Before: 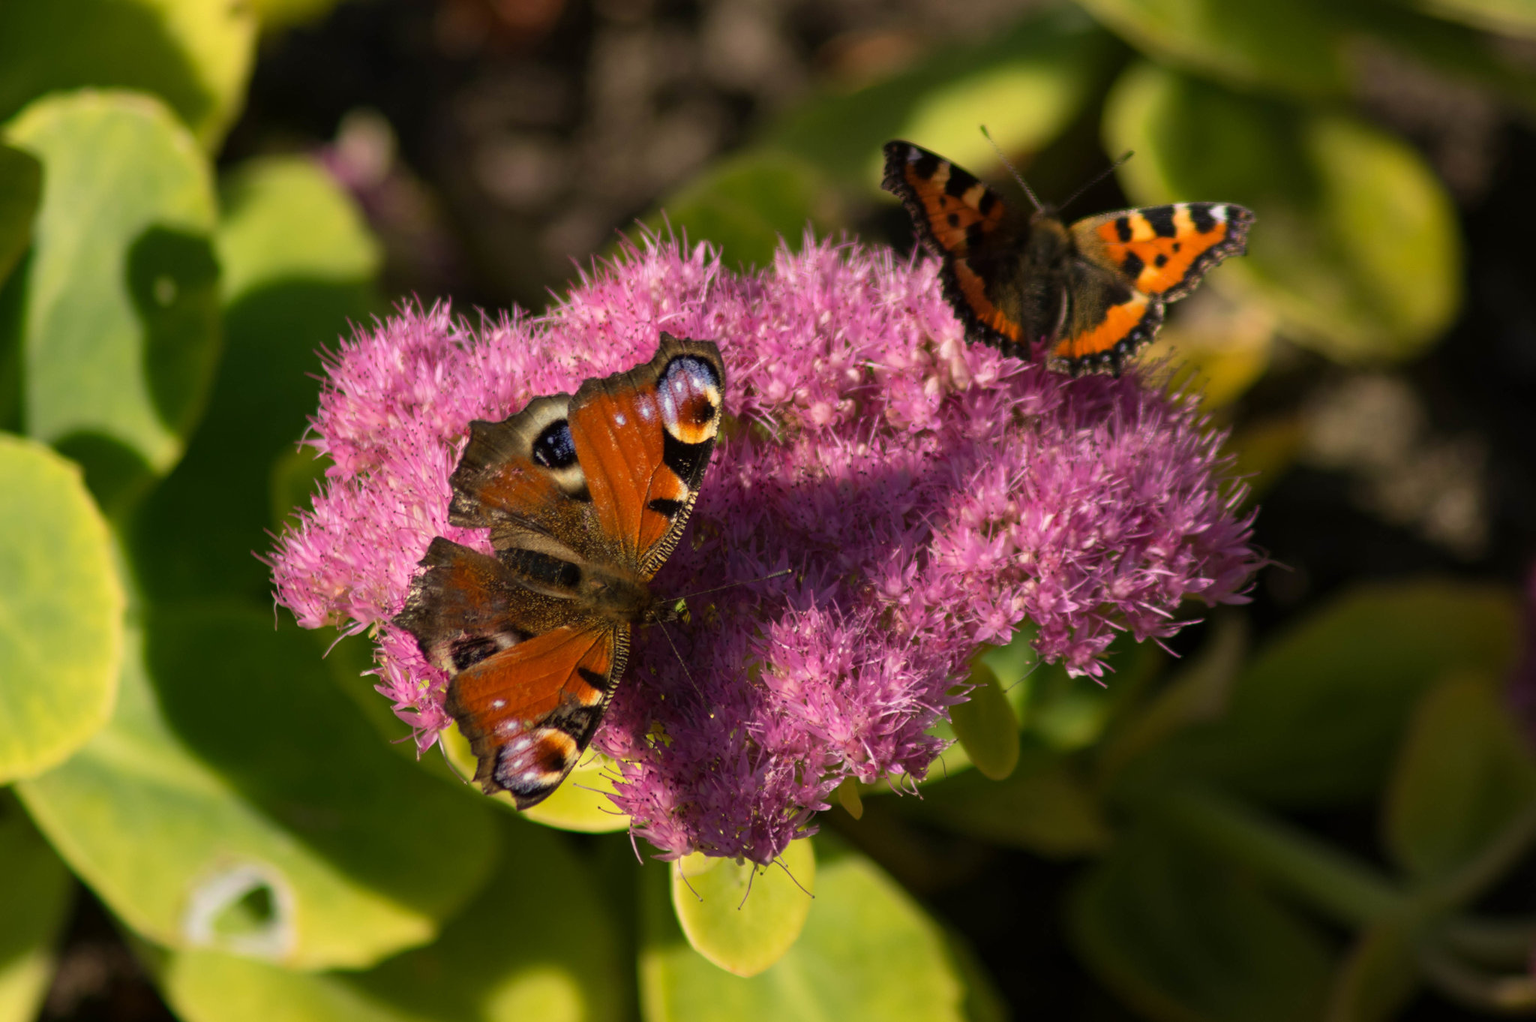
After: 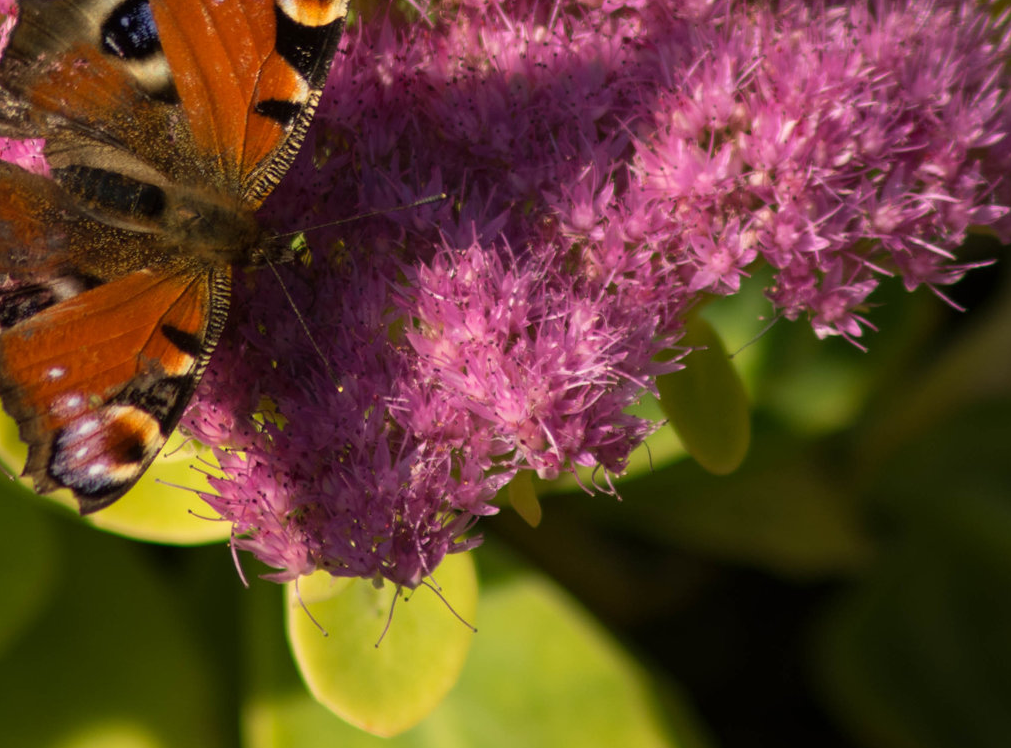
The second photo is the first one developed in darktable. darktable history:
crop: left 29.747%, top 41.525%, right 20.863%, bottom 3.497%
velvia: strength 6.41%
